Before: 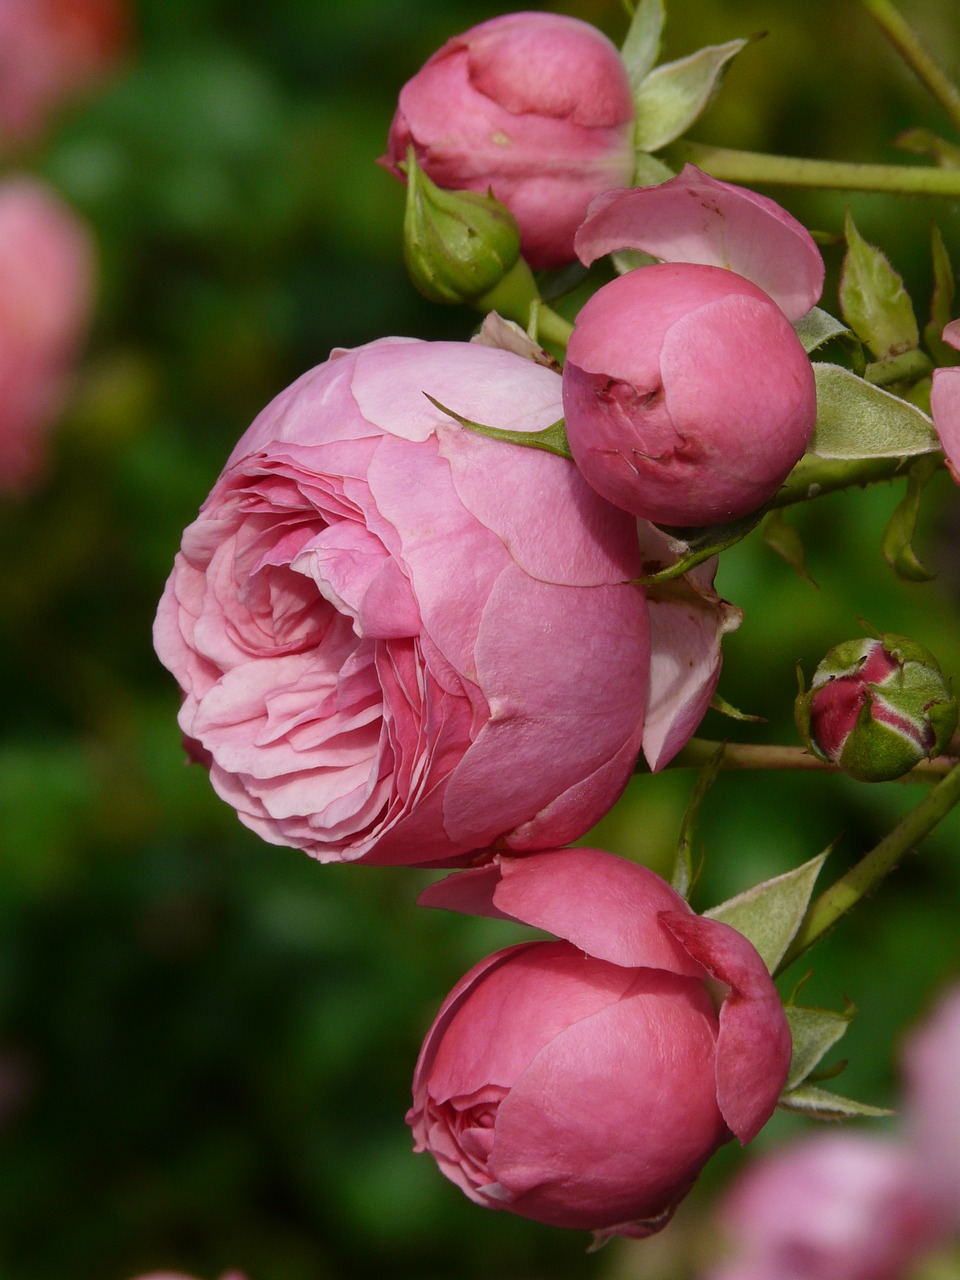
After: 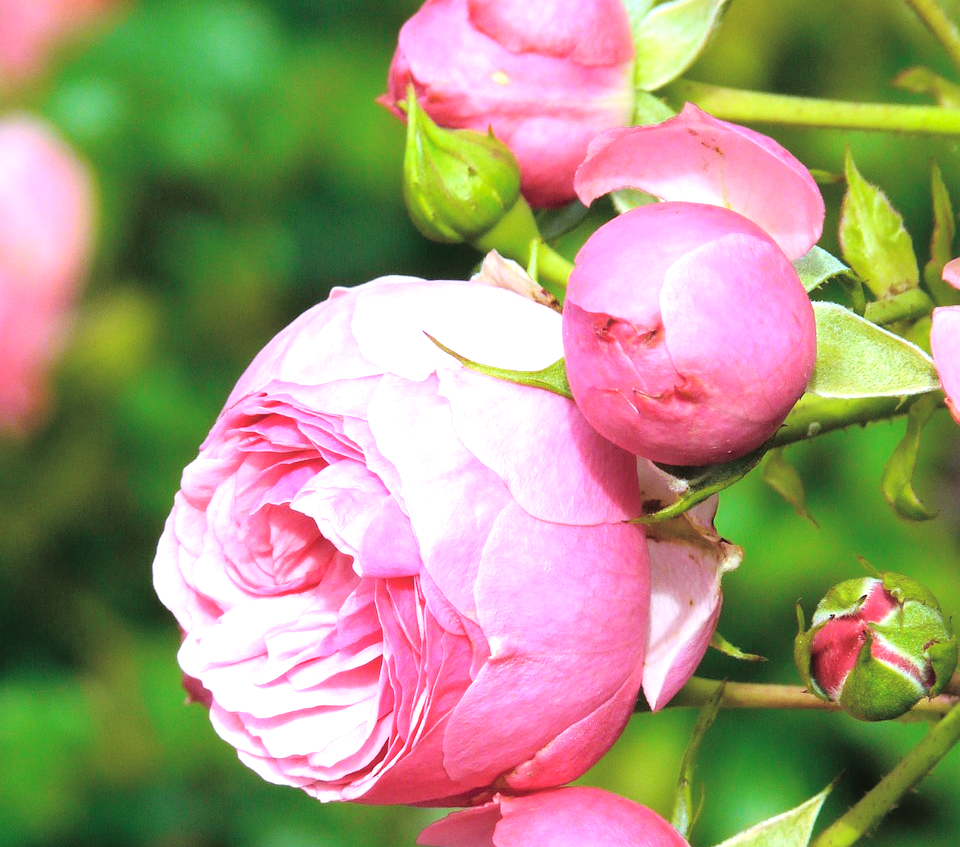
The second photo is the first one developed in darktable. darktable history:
levels: levels [0, 0.352, 0.703]
crop and rotate: top 4.779%, bottom 29.015%
color correction: highlights a* -11.95, highlights b* -14.86
color balance rgb: linear chroma grading › global chroma 0.752%, perceptual saturation grading › global saturation 24.943%, perceptual brilliance grading › highlights 9.706%, perceptual brilliance grading › shadows -4.64%
tone curve: curves: ch0 [(0, 0) (0.004, 0.008) (0.077, 0.156) (0.169, 0.29) (0.774, 0.774) (0.988, 0.926)], color space Lab, independent channels, preserve colors none
